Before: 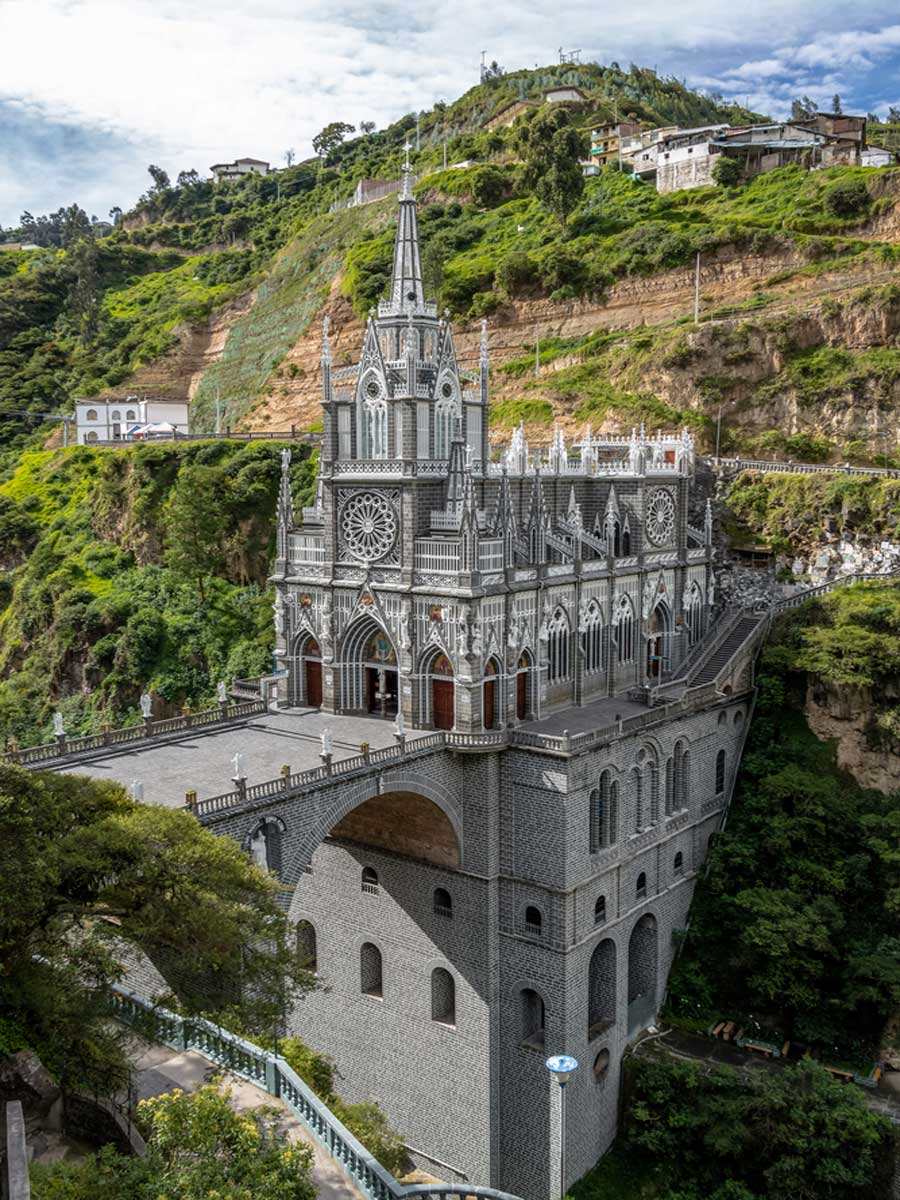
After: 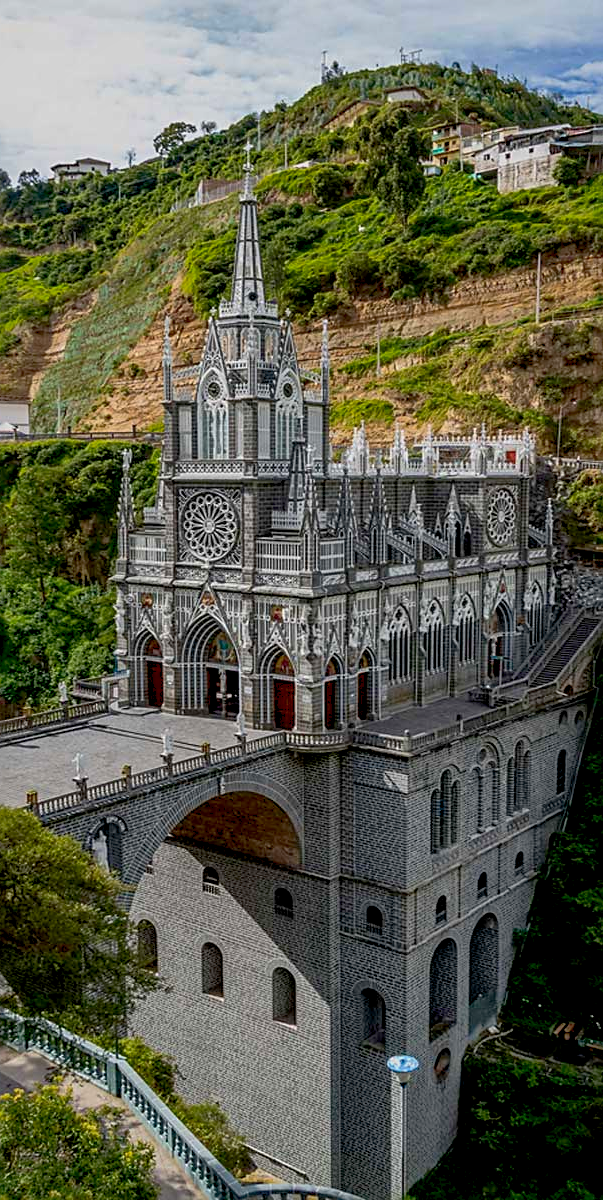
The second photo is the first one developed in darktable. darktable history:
shadows and highlights: on, module defaults
contrast brightness saturation: contrast 0.173, saturation 0.302
exposure: black level correction 0.011, exposure -0.478 EV, compensate highlight preservation false
tone equalizer: smoothing diameter 2.13%, edges refinement/feathering 16.48, mask exposure compensation -1.57 EV, filter diffusion 5
contrast equalizer: octaves 7, y [[0.5 ×6], [0.5 ×6], [0.5 ×6], [0, 0.033, 0.067, 0.1, 0.133, 0.167], [0, 0.05, 0.1, 0.15, 0.2, 0.25]], mix -0.202
sharpen: on, module defaults
crop and rotate: left 17.671%, right 15.263%
